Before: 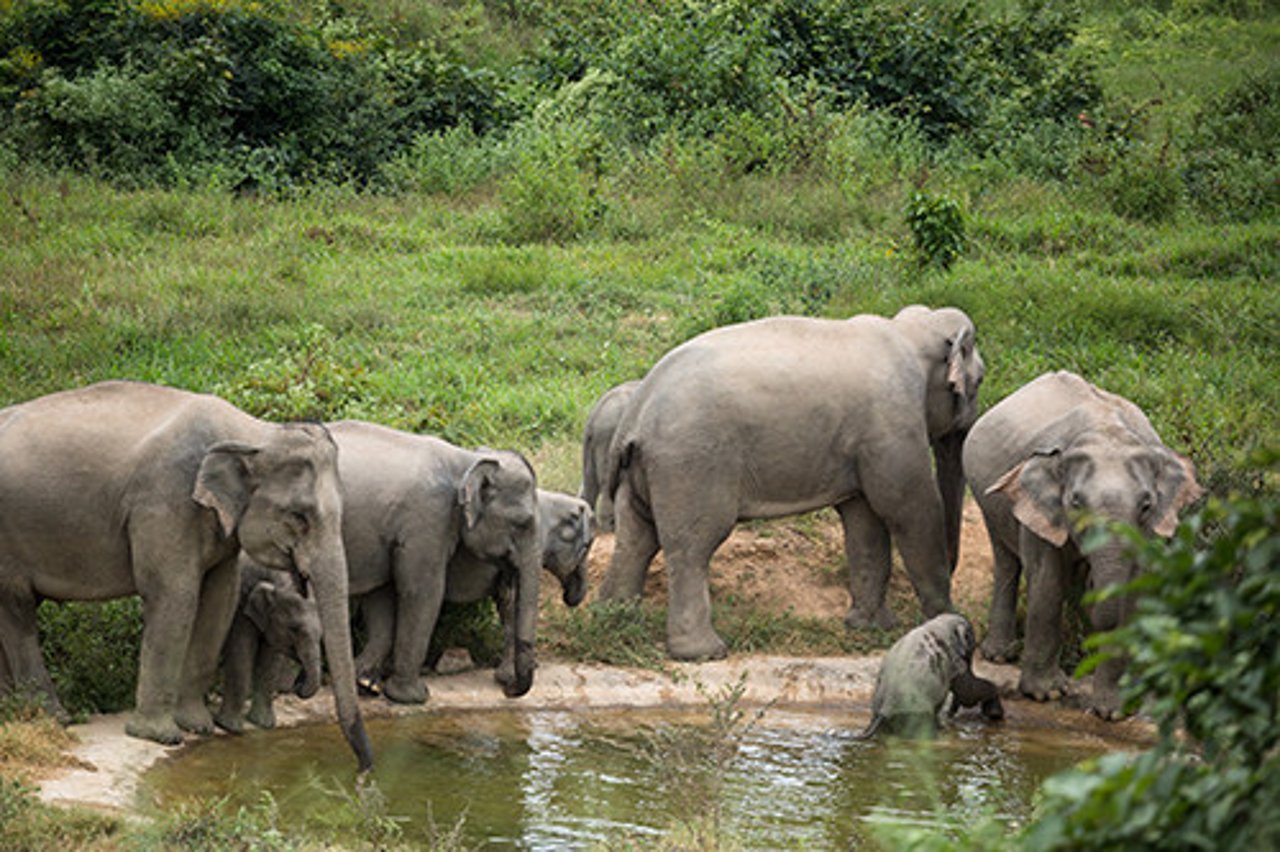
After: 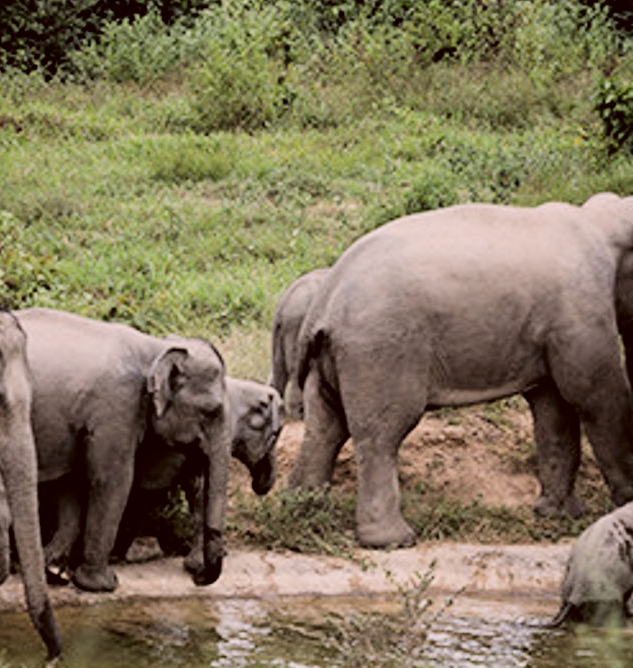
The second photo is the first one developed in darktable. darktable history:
color calibration: x 0.37, y 0.382, temperature 4313.32 K
filmic rgb: black relative exposure -5 EV, hardness 2.88, contrast 1.3, highlights saturation mix -30%
crop and rotate: angle 0.02°, left 24.353%, top 13.219%, right 26.156%, bottom 8.224%
color correction: highlights a* 10.21, highlights b* 9.79, shadows a* 8.61, shadows b* 7.88, saturation 0.8
